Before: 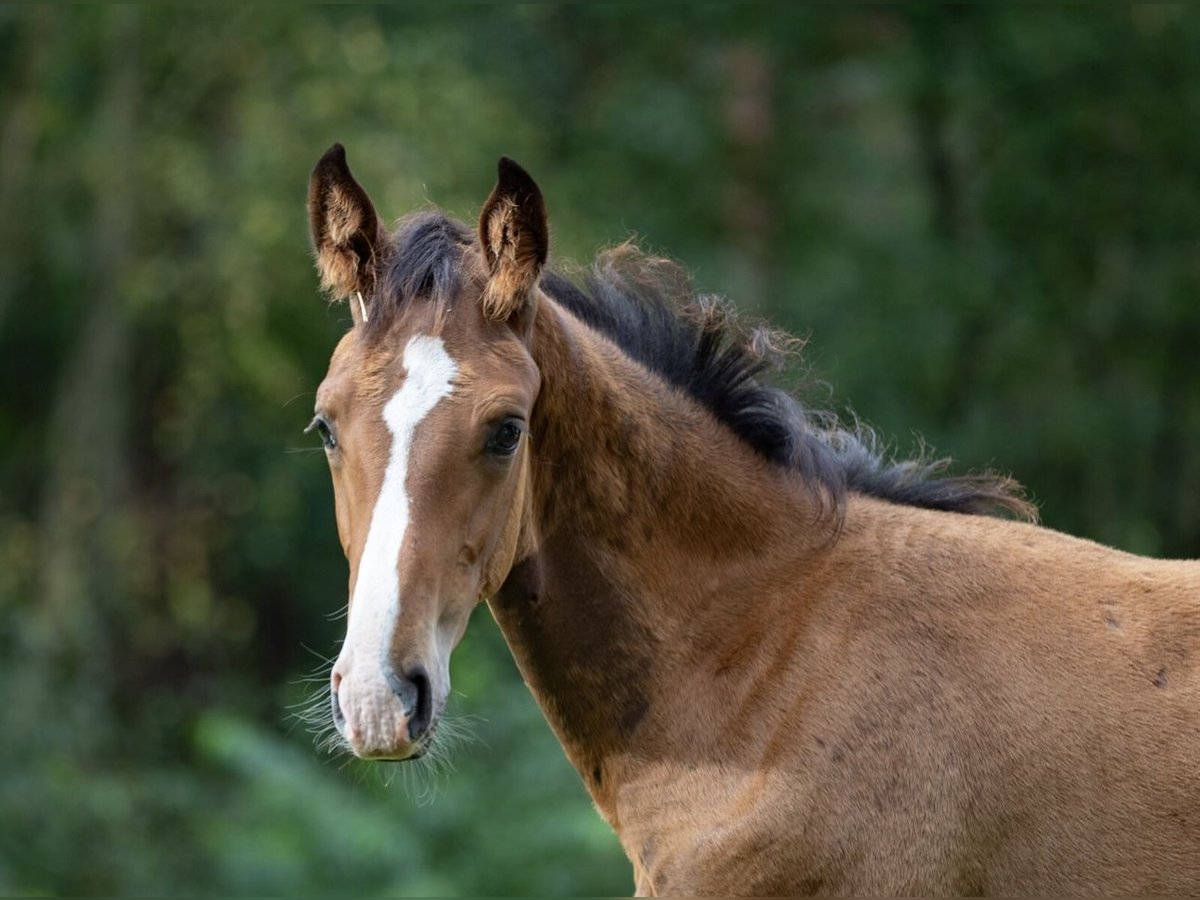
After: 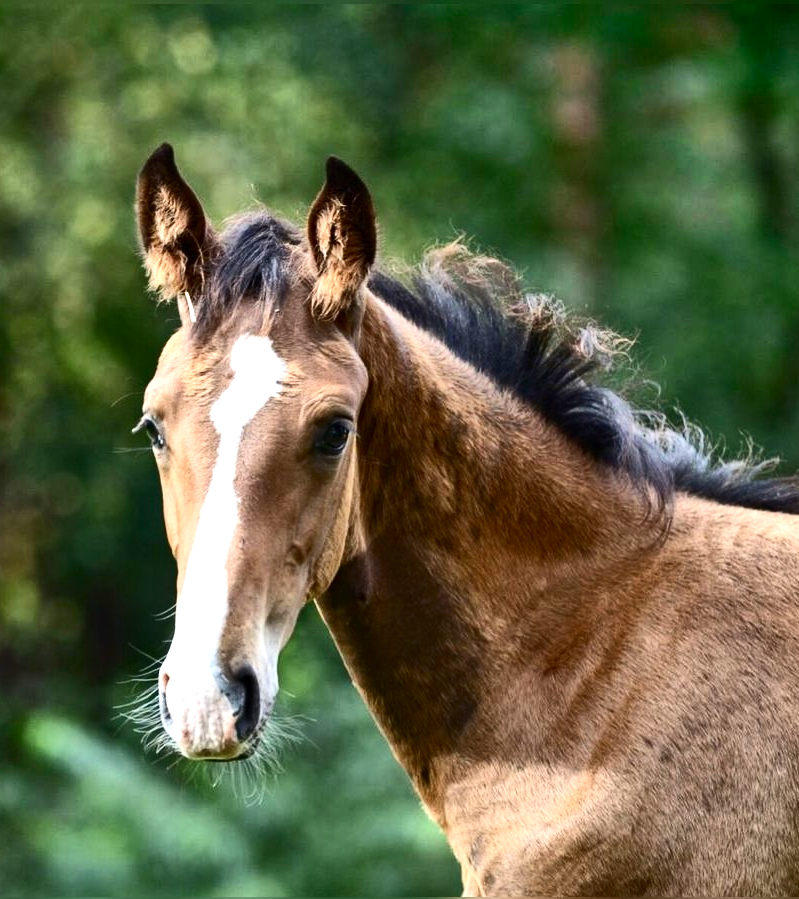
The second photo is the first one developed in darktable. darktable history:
crop and rotate: left 14.385%, right 18.948%
contrast brightness saturation: contrast 0.4, brightness 0.1, saturation 0.21
shadows and highlights: radius 110.86, shadows 51.09, white point adjustment 9.16, highlights -4.17, highlights color adjustment 32.2%, soften with gaussian
